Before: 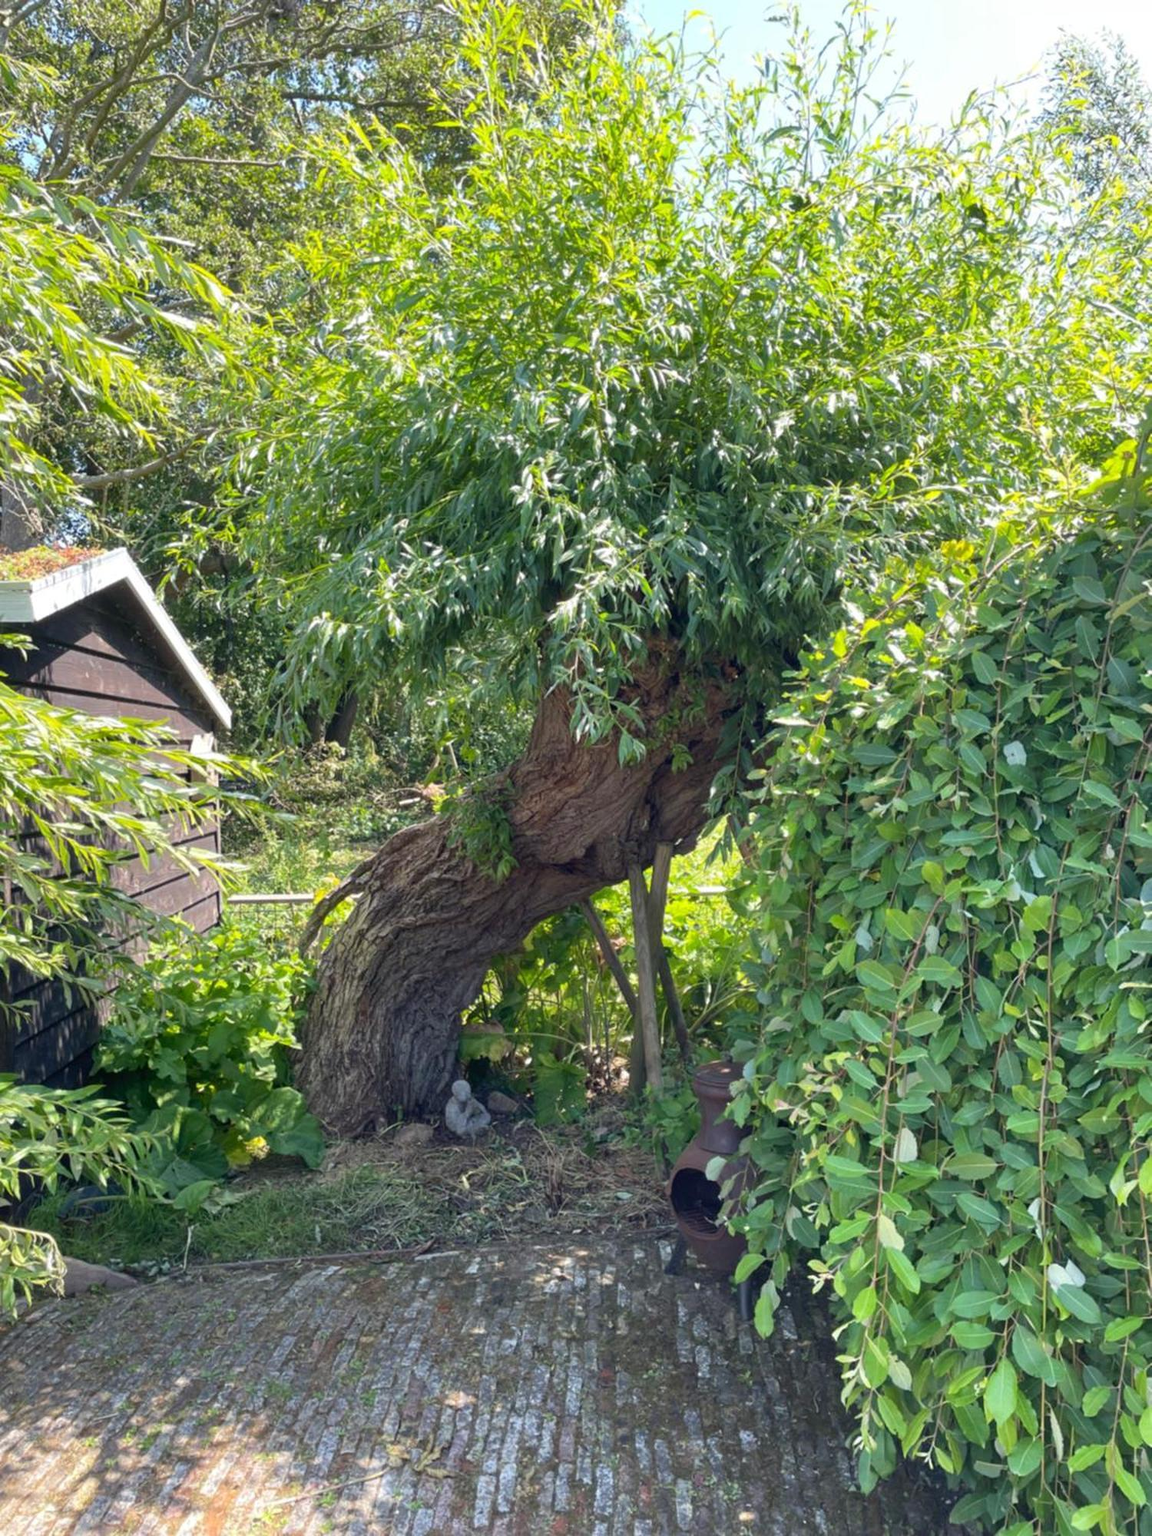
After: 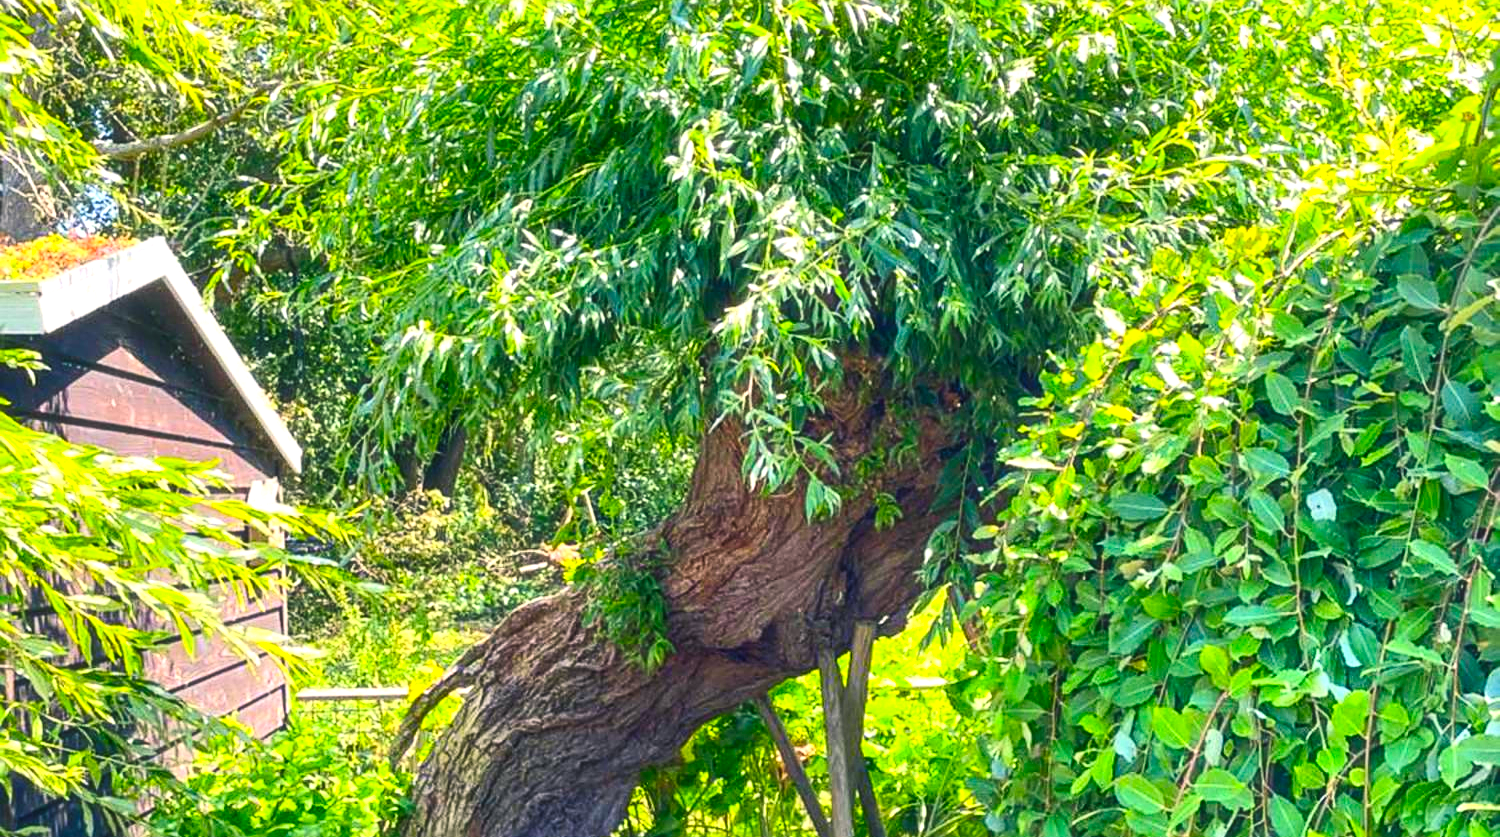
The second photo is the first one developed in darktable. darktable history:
contrast brightness saturation: contrast 0.2, brightness 0.2, saturation 0.8
crop and rotate: top 23.84%, bottom 34.294%
local contrast: on, module defaults
color balance rgb: shadows lift › chroma 1%, shadows lift › hue 217.2°, power › hue 310.8°, highlights gain › chroma 1%, highlights gain › hue 54°, global offset › luminance 0.5%, global offset › hue 171.6°, perceptual saturation grading › global saturation 14.09%, perceptual saturation grading › highlights -25%, perceptual saturation grading › shadows 30%, perceptual brilliance grading › highlights 13.42%, perceptual brilliance grading › mid-tones 8.05%, perceptual brilliance grading › shadows -17.45%, global vibrance 25%
sharpen: on, module defaults
haze removal: strength -0.1, adaptive false
